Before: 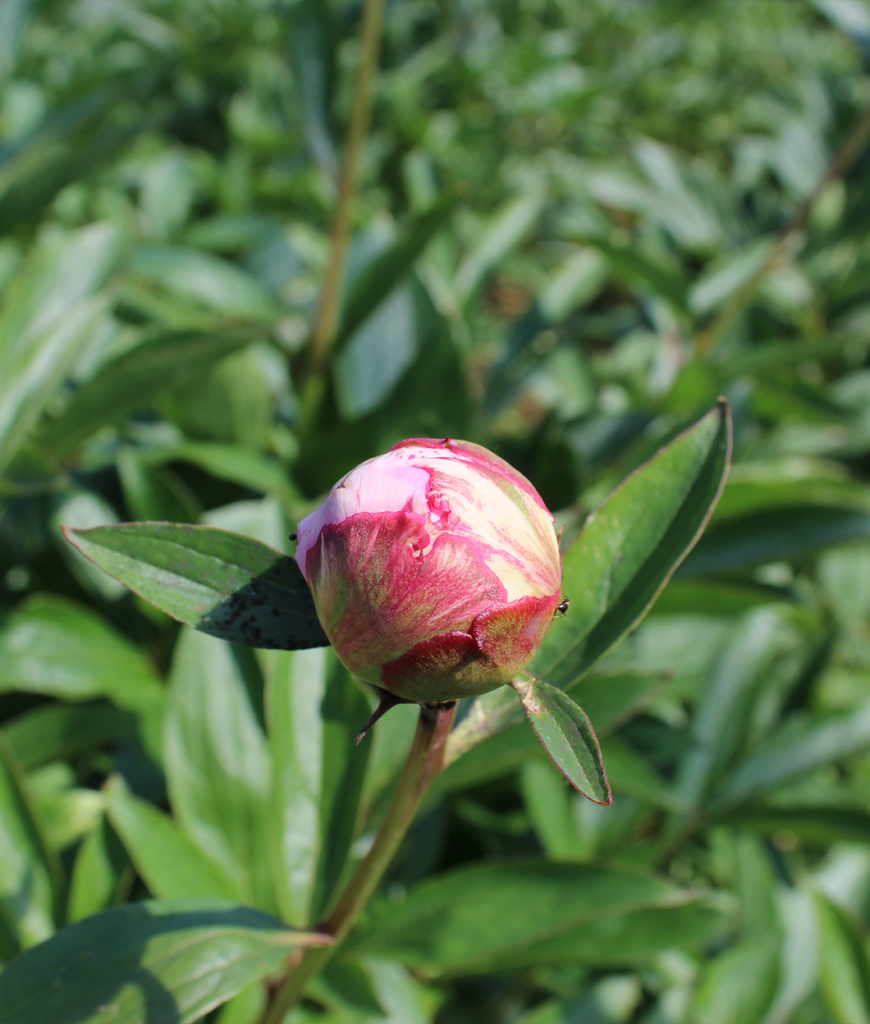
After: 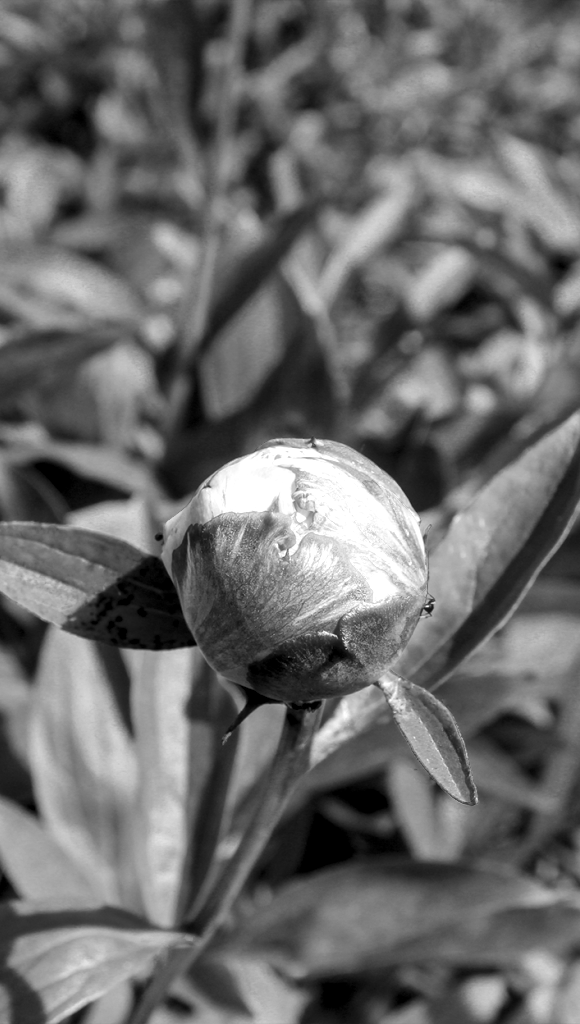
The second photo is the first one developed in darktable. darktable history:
haze removal: strength -0.1, adaptive false
color zones: curves: ch0 [(0.002, 0.589) (0.107, 0.484) (0.146, 0.249) (0.217, 0.352) (0.309, 0.525) (0.39, 0.404) (0.455, 0.169) (0.597, 0.055) (0.724, 0.212) (0.775, 0.691) (0.869, 0.571) (1, 0.587)]; ch1 [(0, 0) (0.143, 0) (0.286, 0) (0.429, 0) (0.571, 0) (0.714, 0) (0.857, 0)]
tone equalizer: on, module defaults
crop and rotate: left 15.446%, right 17.836%
local contrast: highlights 60%, shadows 60%, detail 160%
